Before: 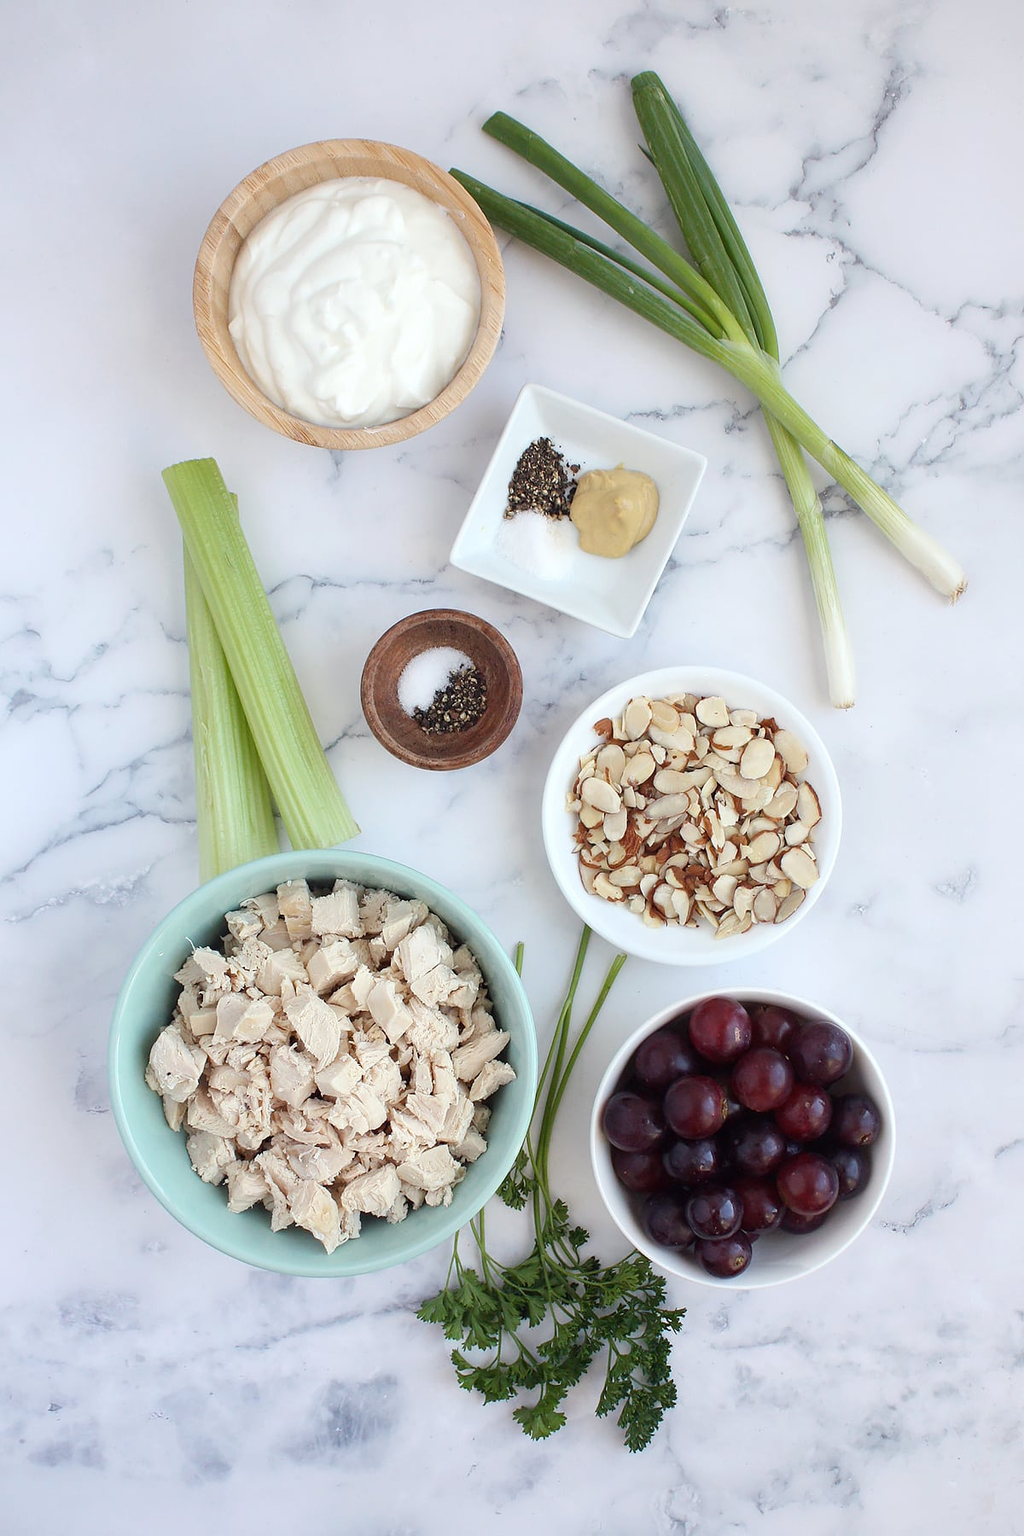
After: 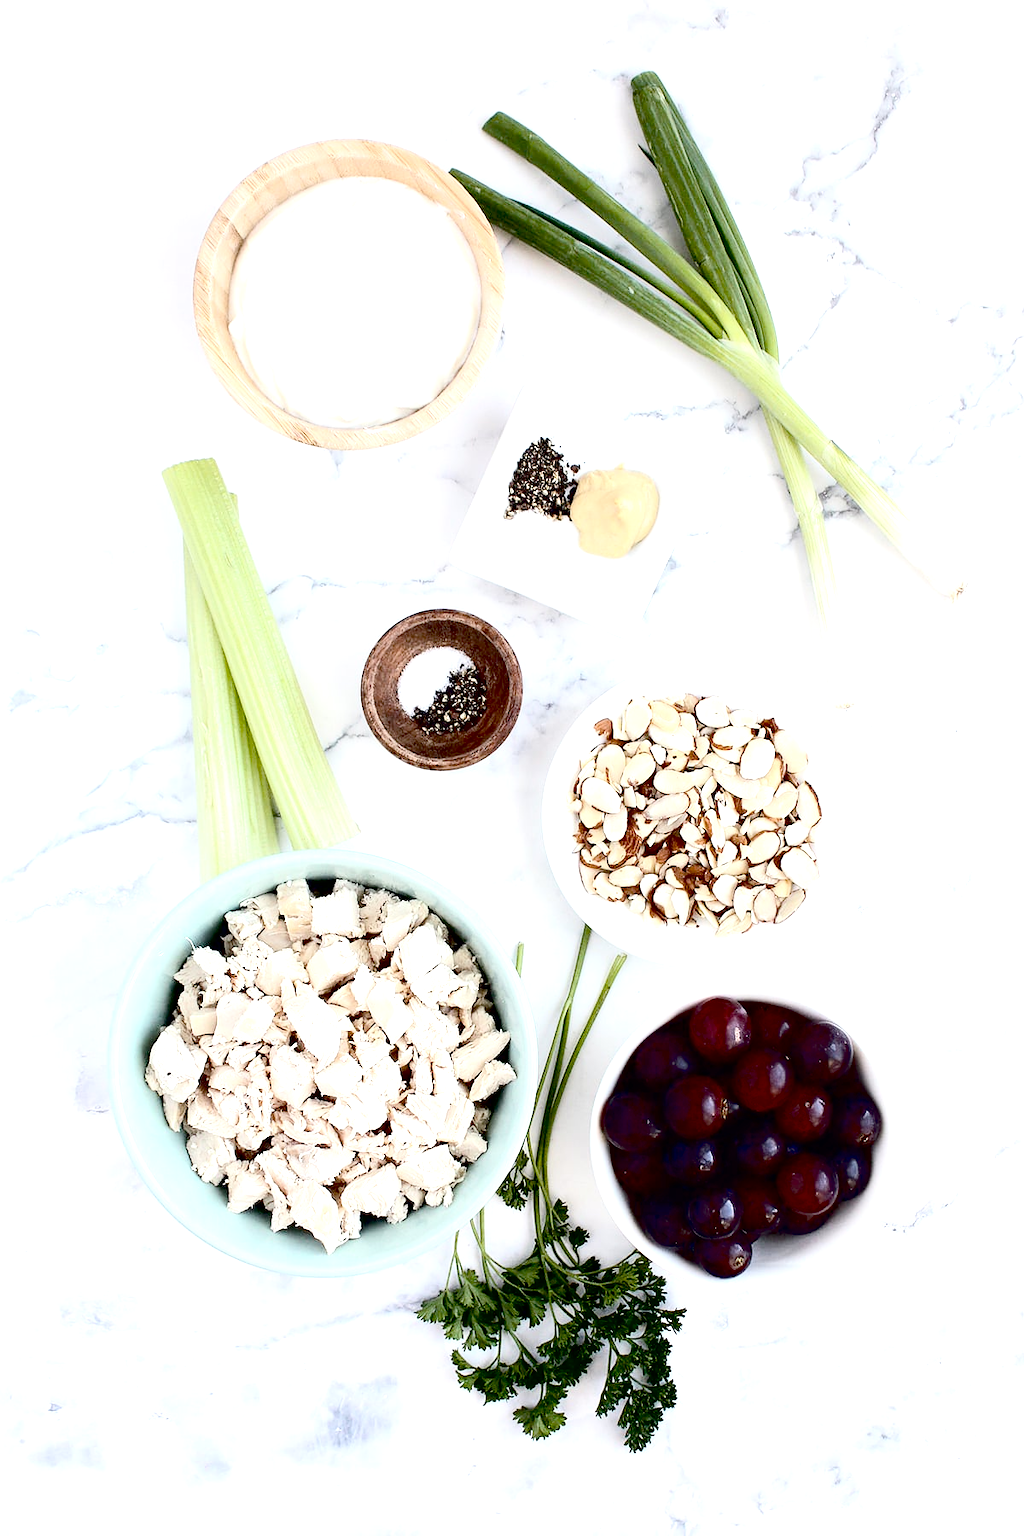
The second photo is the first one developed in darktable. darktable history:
exposure: black level correction 0.035, exposure 0.9 EV, compensate highlight preservation false
contrast brightness saturation: contrast 0.25, saturation -0.31
